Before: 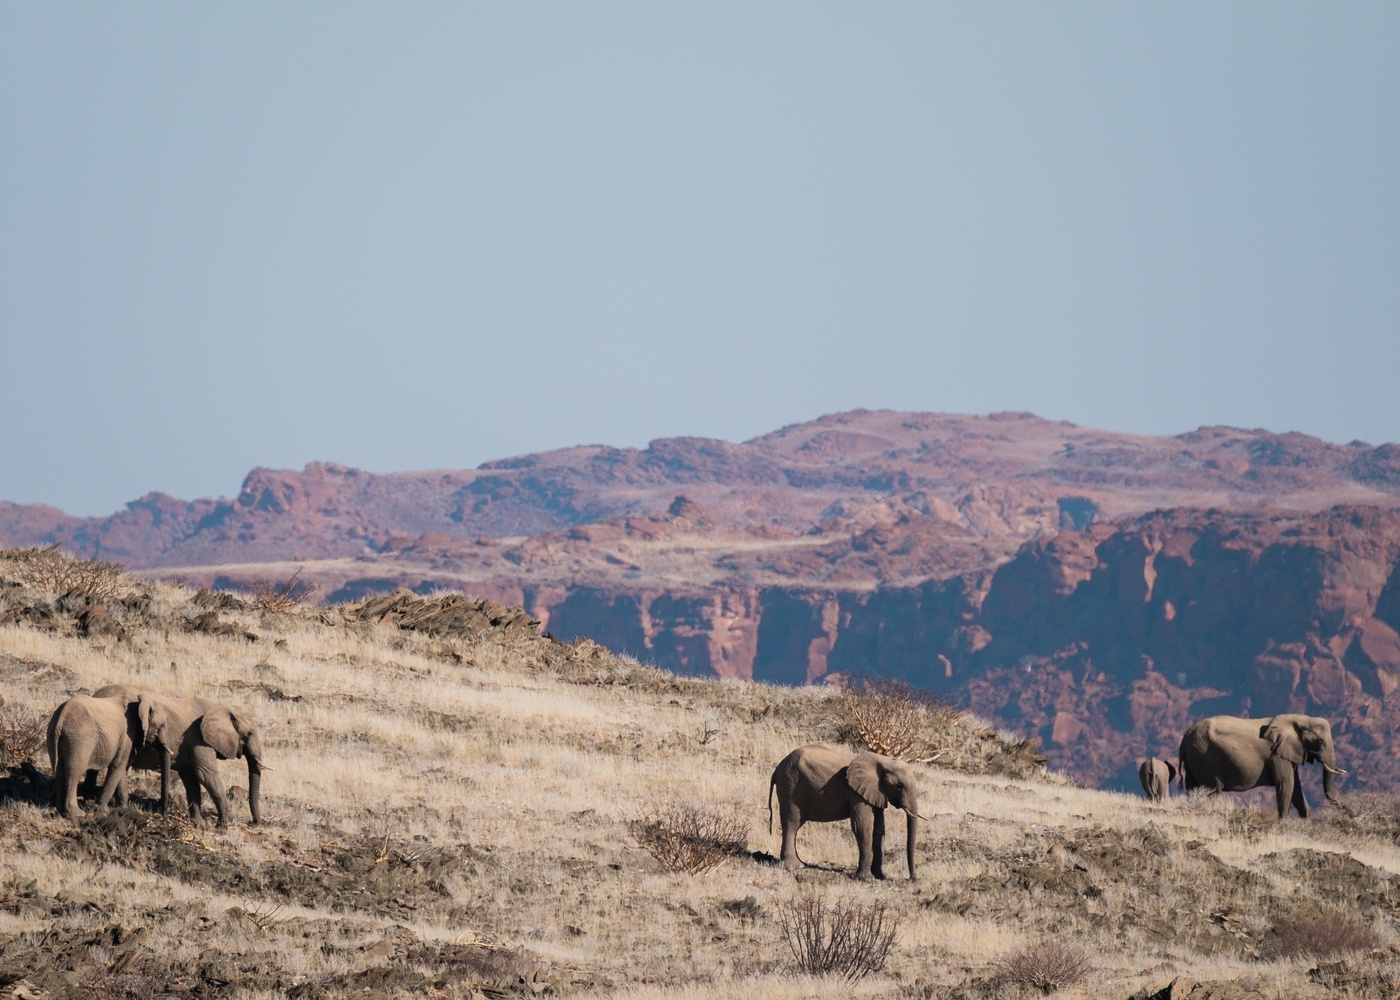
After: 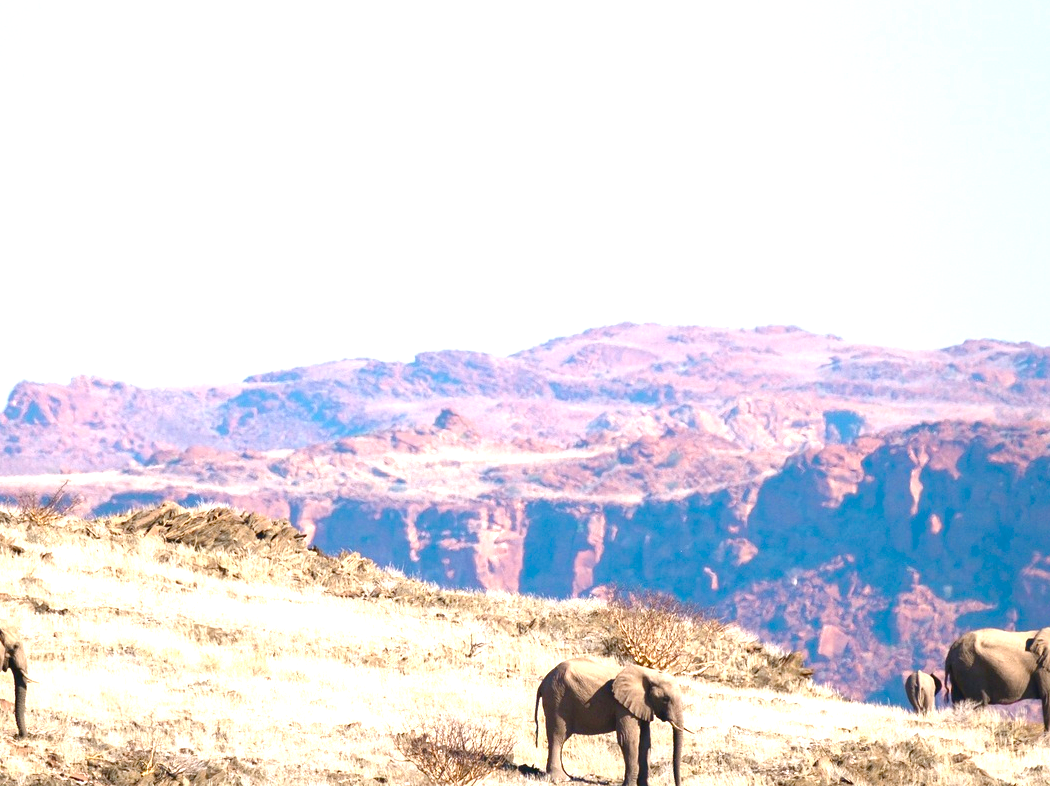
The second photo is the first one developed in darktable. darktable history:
color balance rgb: global offset › hue 168.49°, perceptual saturation grading › global saturation 45.138%, perceptual saturation grading › highlights -49.784%, perceptual saturation grading › shadows 29.661%, global vibrance 34.286%
exposure: exposure 1.476 EV, compensate highlight preservation false
crop: left 16.761%, top 8.766%, right 8.207%, bottom 12.634%
